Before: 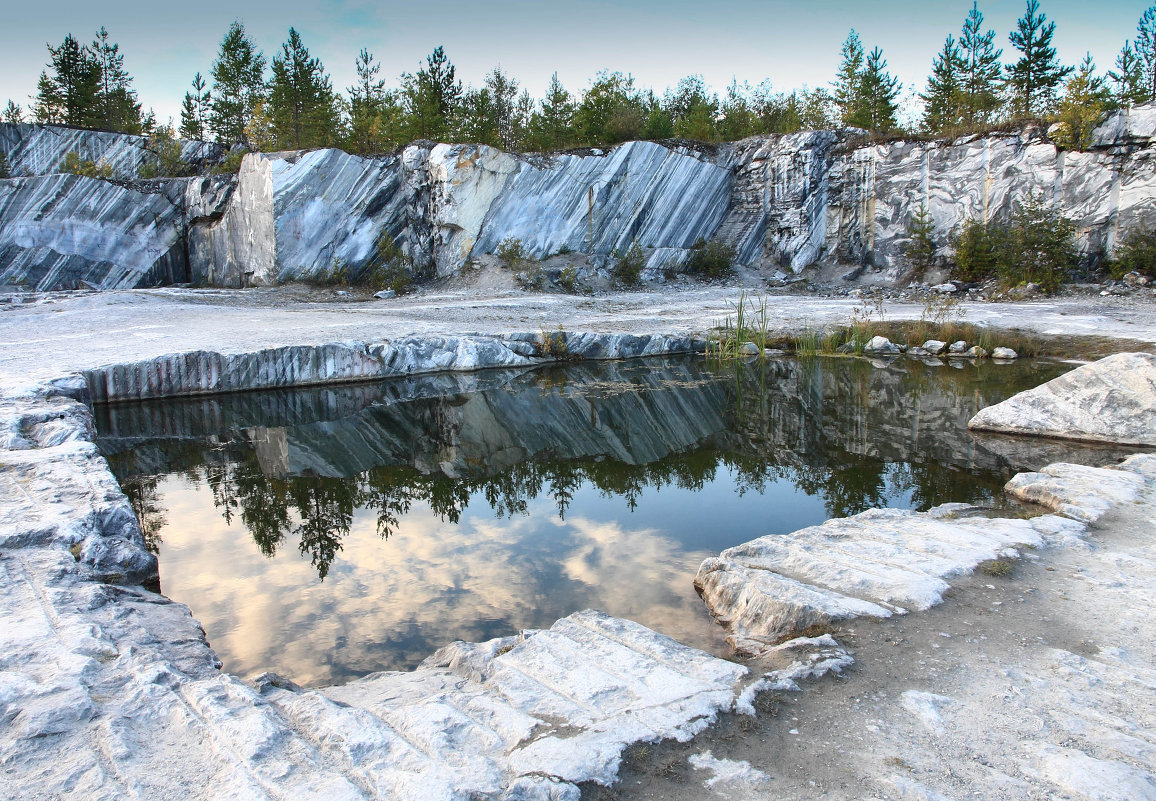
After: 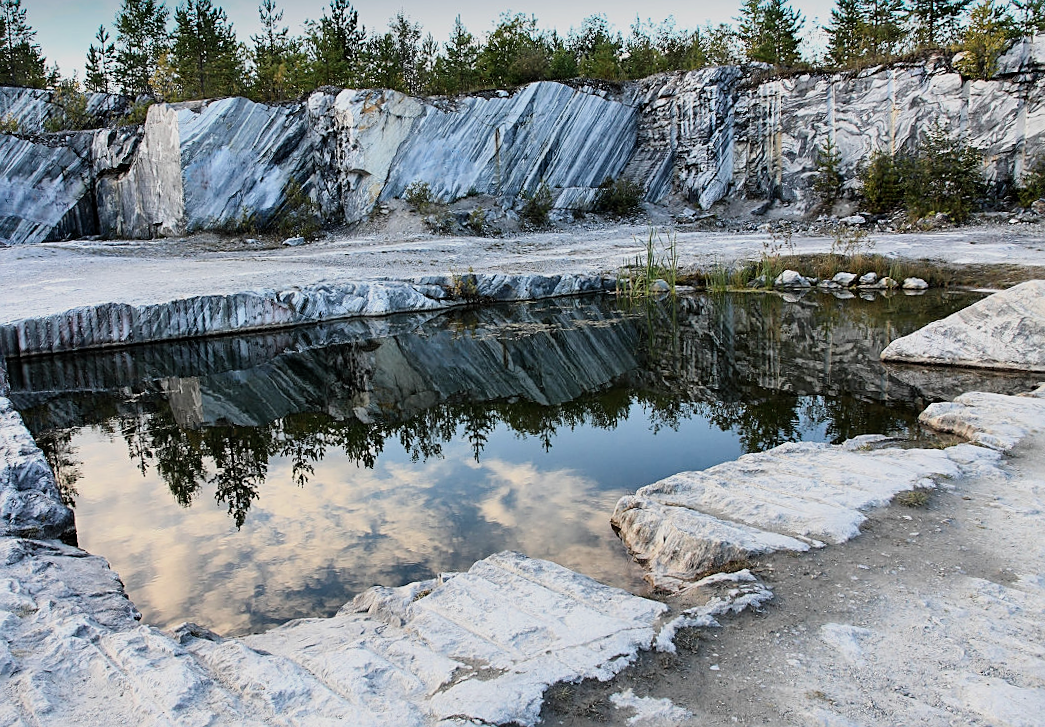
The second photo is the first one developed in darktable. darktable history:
crop and rotate: angle 1.54°, left 6.048%, top 5.692%
contrast brightness saturation: contrast 0.076, saturation 0.019
filmic rgb: middle gray luminance 9.37%, black relative exposure -10.69 EV, white relative exposure 3.43 EV, target black luminance 0%, hardness 5.99, latitude 59.55%, contrast 1.087, highlights saturation mix 5.67%, shadows ↔ highlights balance 29.25%
sharpen: amount 0.5
exposure: black level correction 0.001, exposure -0.202 EV, compensate highlight preservation false
